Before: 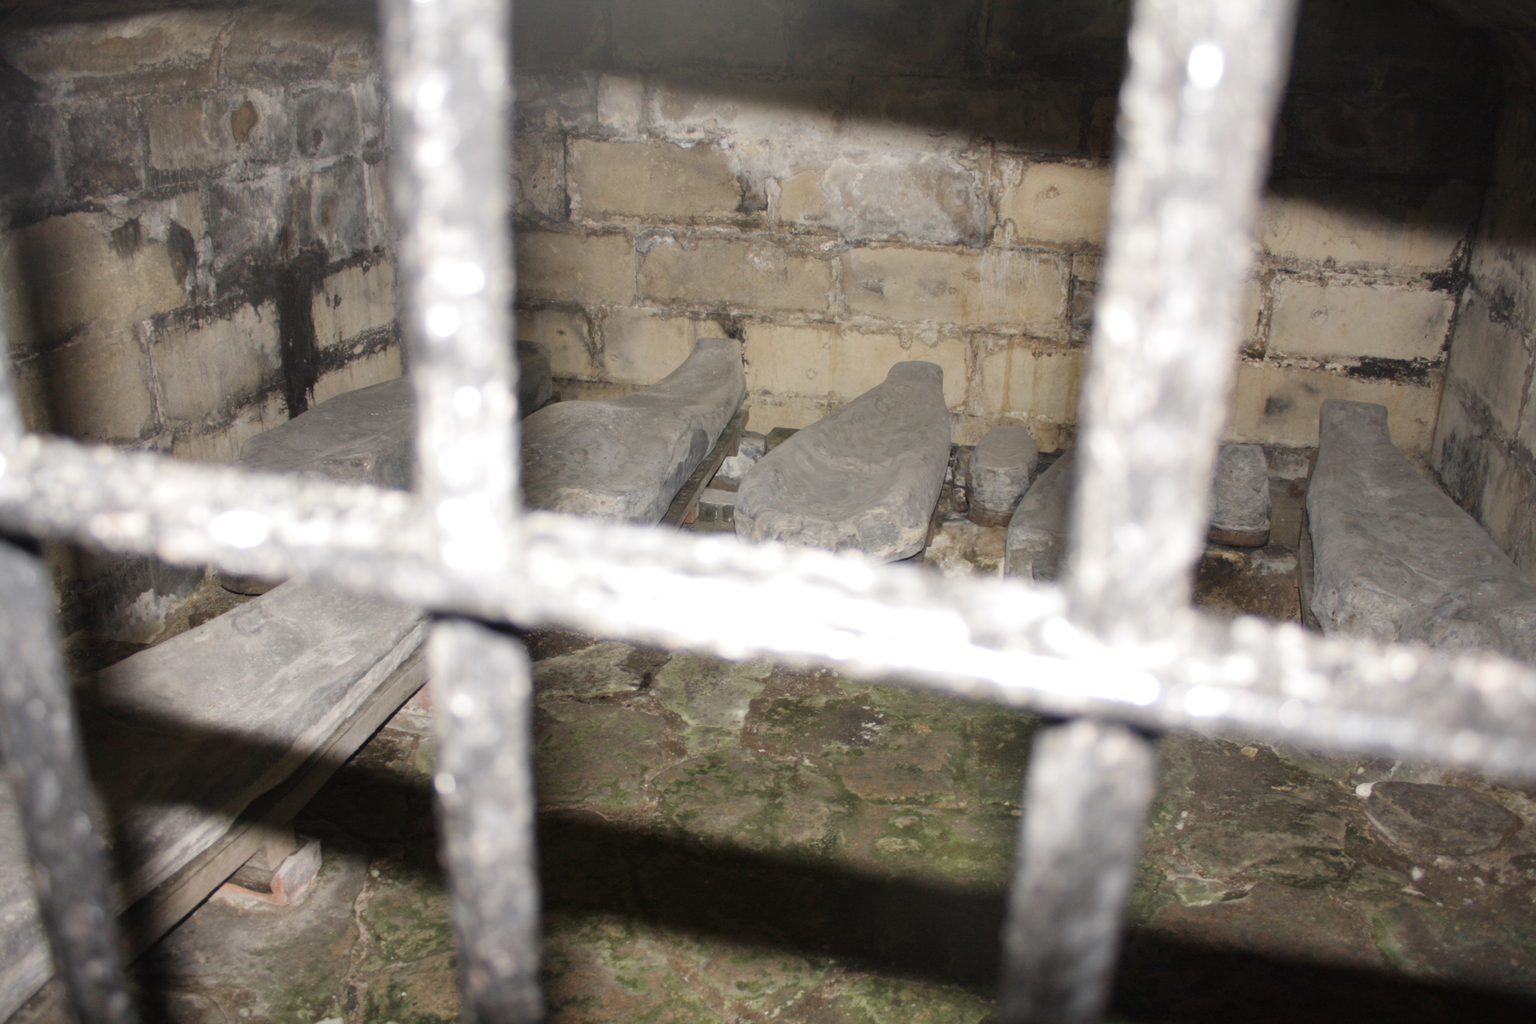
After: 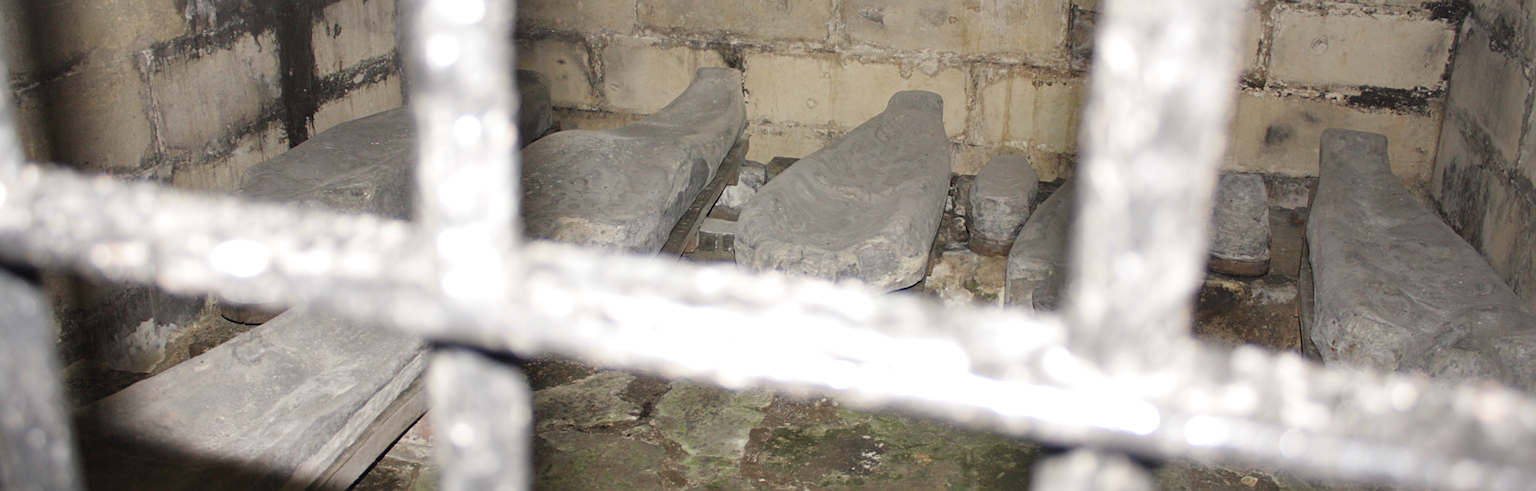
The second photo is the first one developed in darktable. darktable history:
sharpen: on, module defaults
crop and rotate: top 26.459%, bottom 25.484%
